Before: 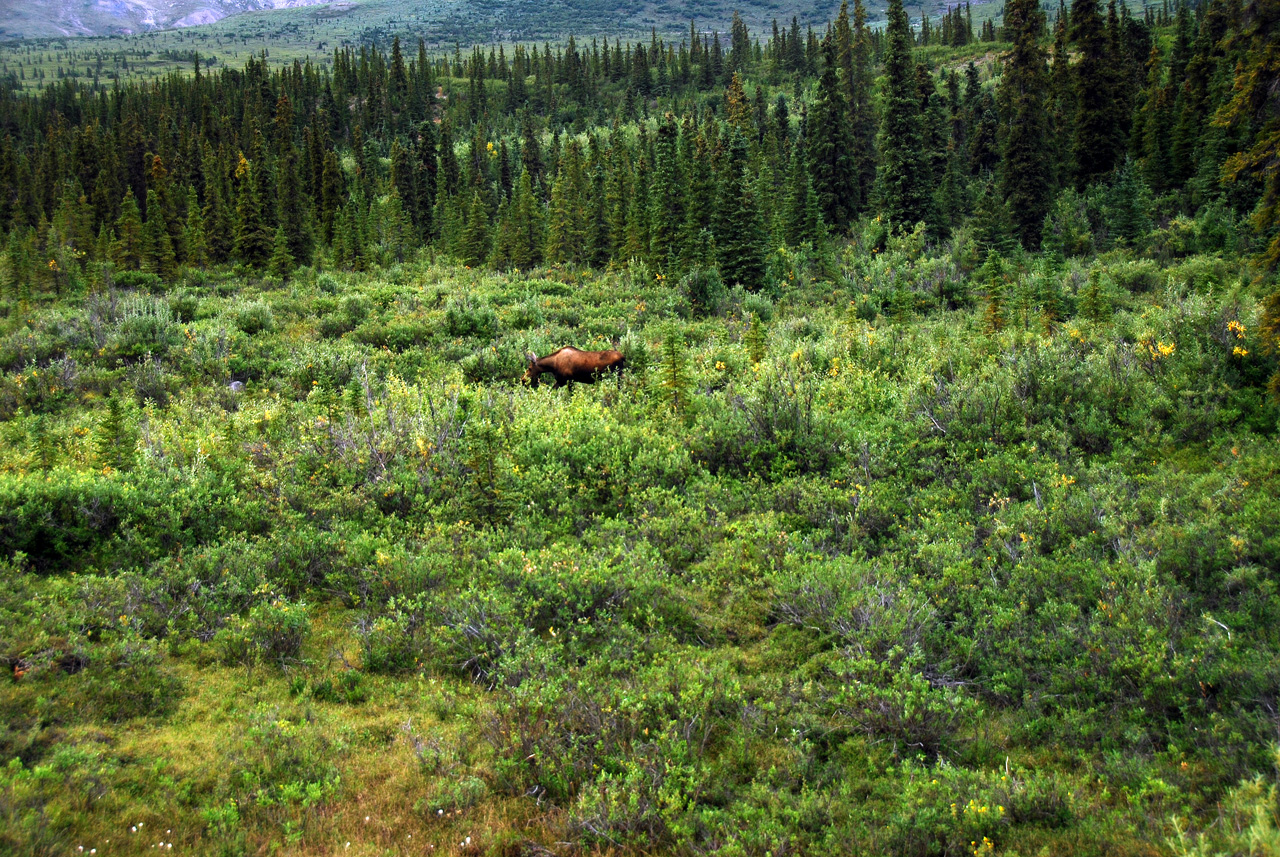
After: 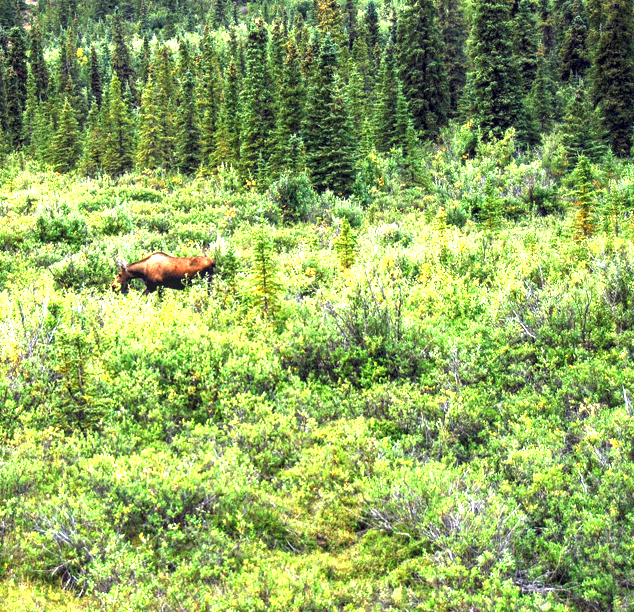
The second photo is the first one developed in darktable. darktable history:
exposure: black level correction 0, exposure 0.7 EV, compensate exposure bias true, compensate highlight preservation false
crop: left 32.075%, top 10.976%, right 18.355%, bottom 17.596%
local contrast: on, module defaults
